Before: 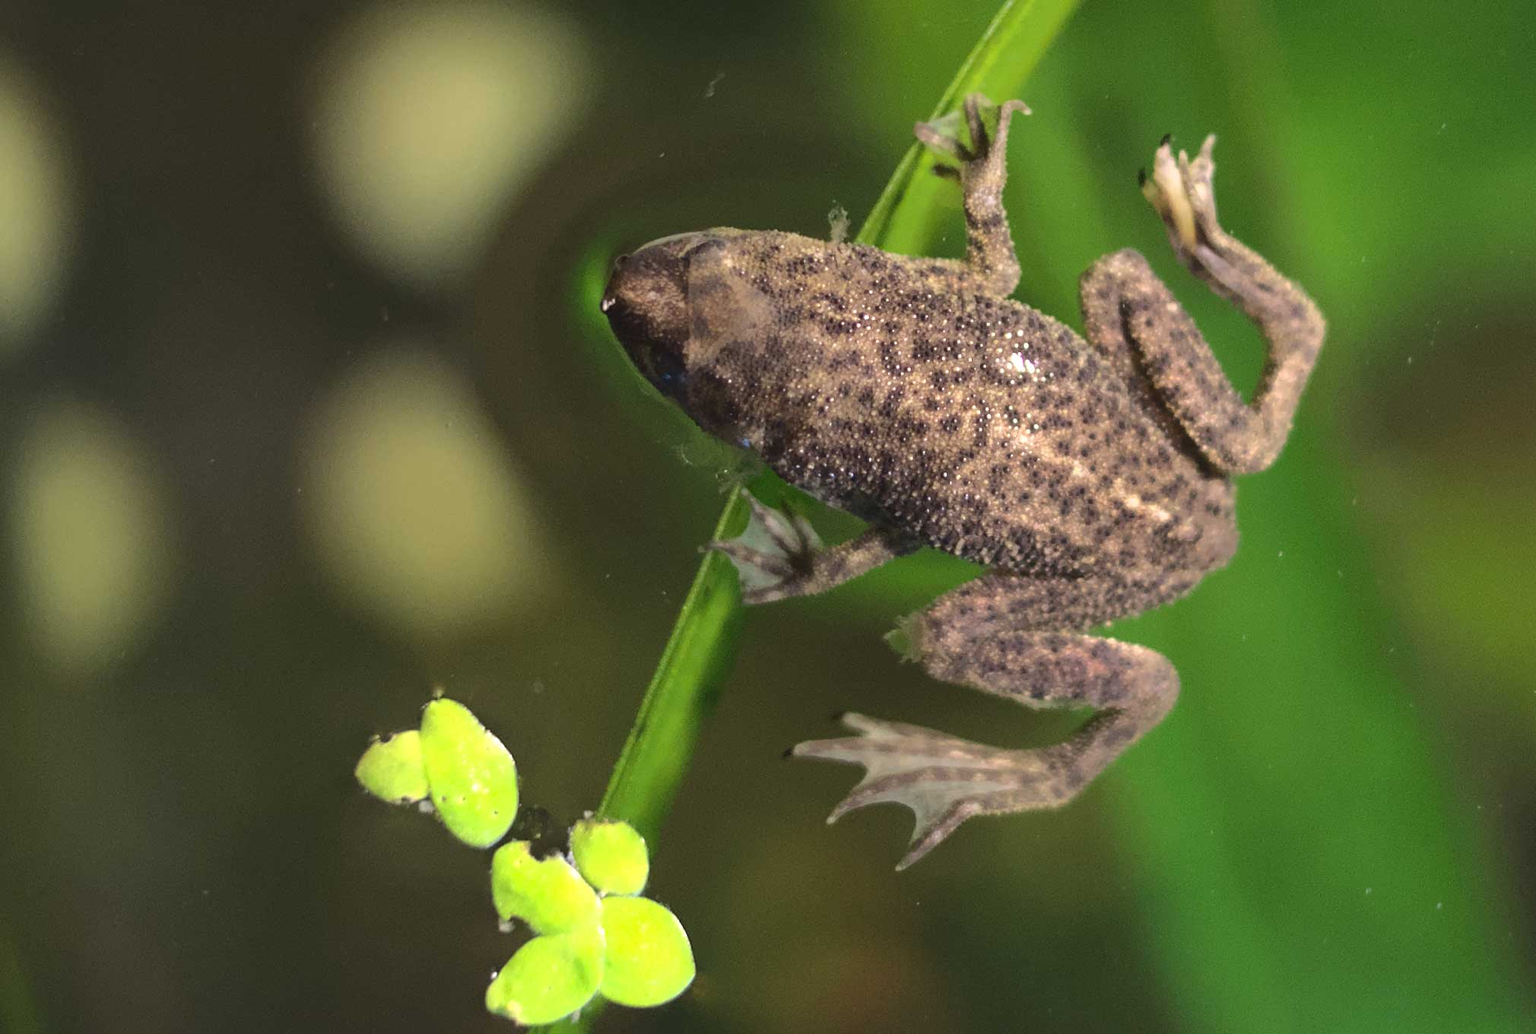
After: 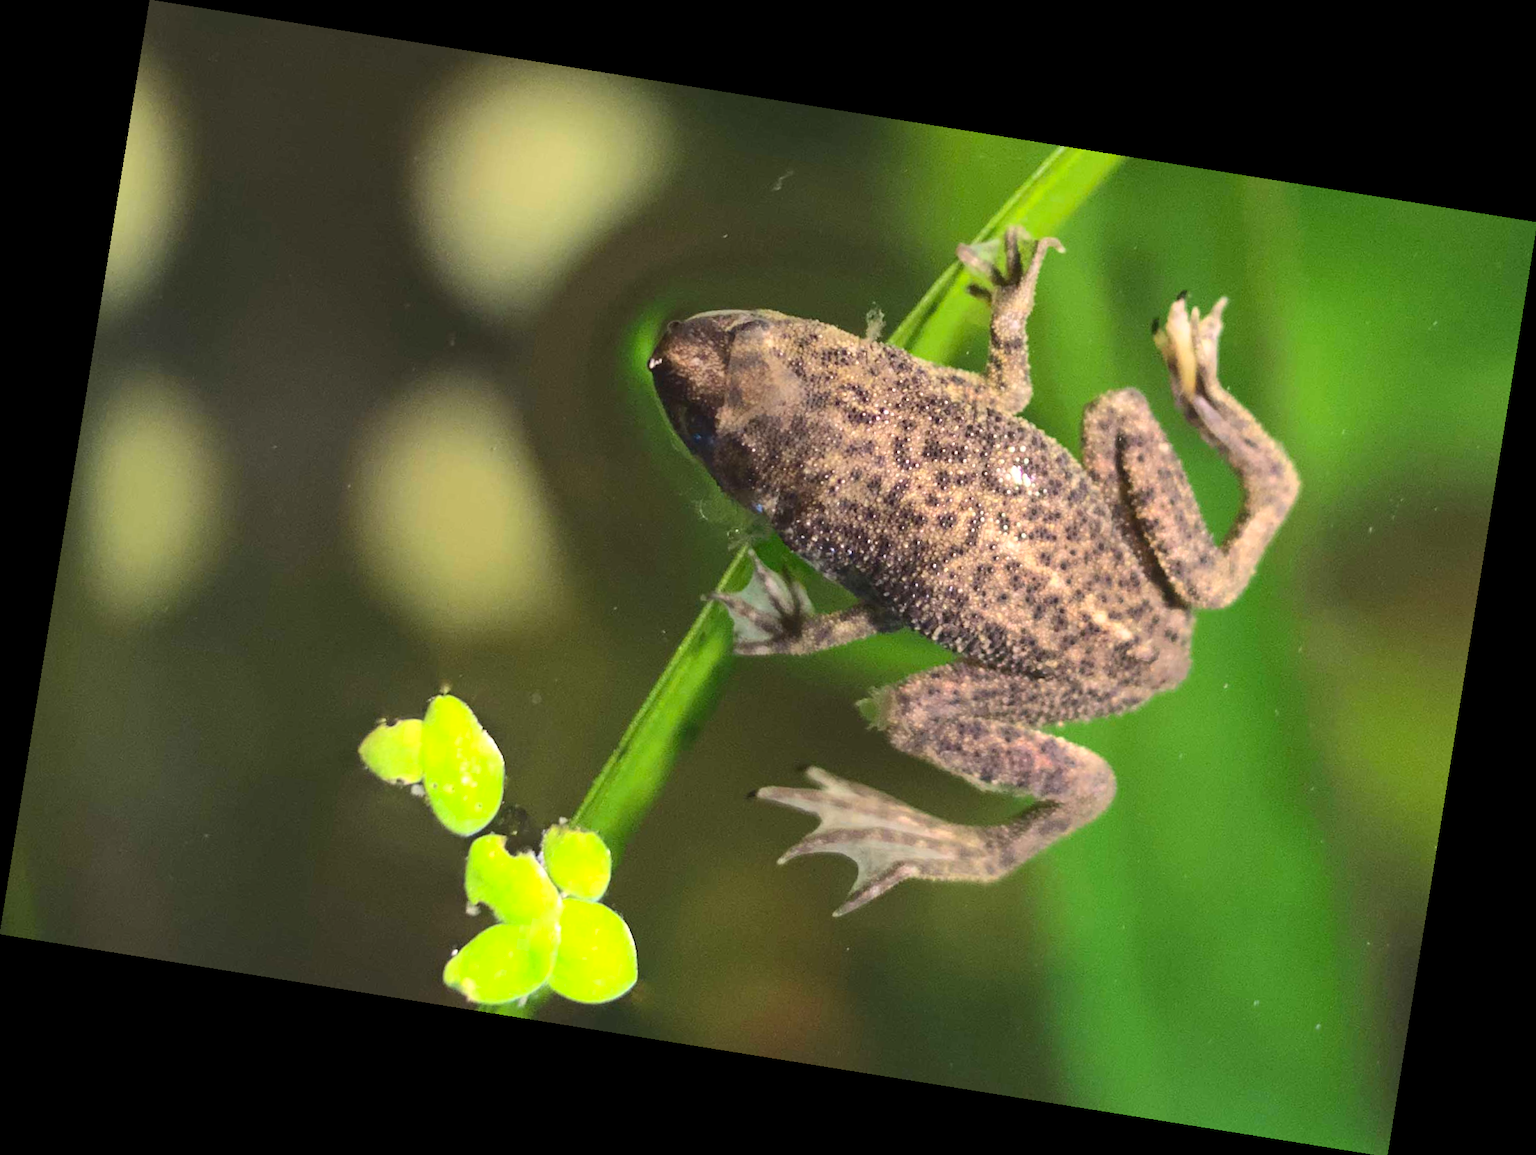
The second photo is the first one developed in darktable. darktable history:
exposure: compensate highlight preservation false
rotate and perspective: rotation 9.12°, automatic cropping off
contrast brightness saturation: contrast 0.2, brightness 0.16, saturation 0.22
tone equalizer: on, module defaults
